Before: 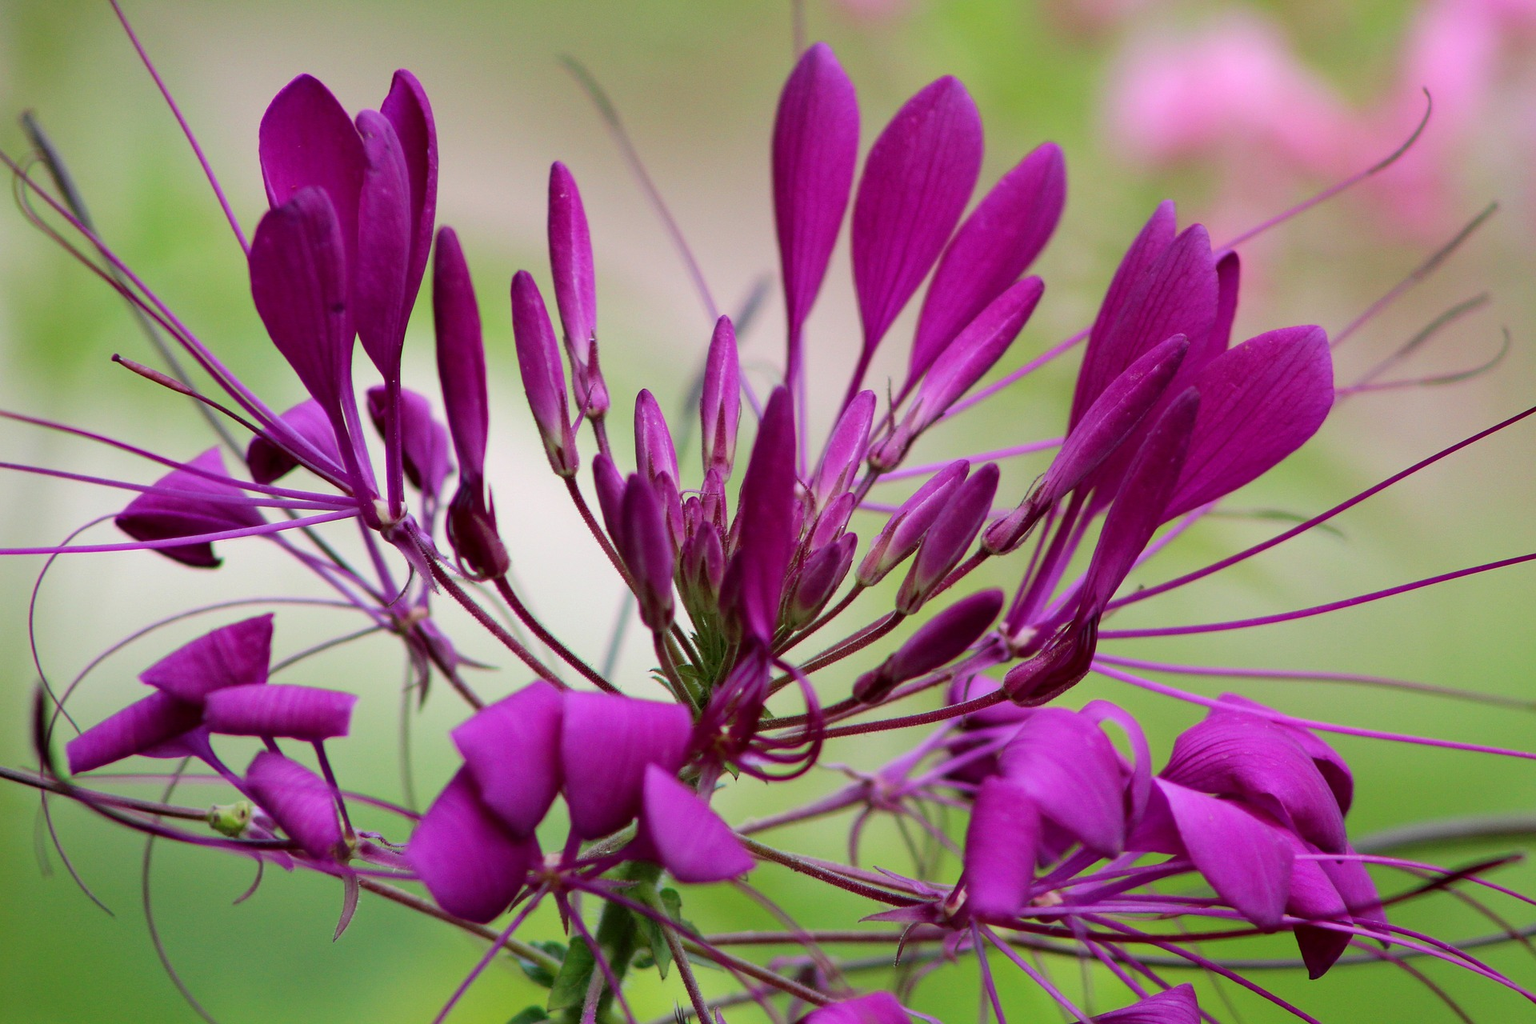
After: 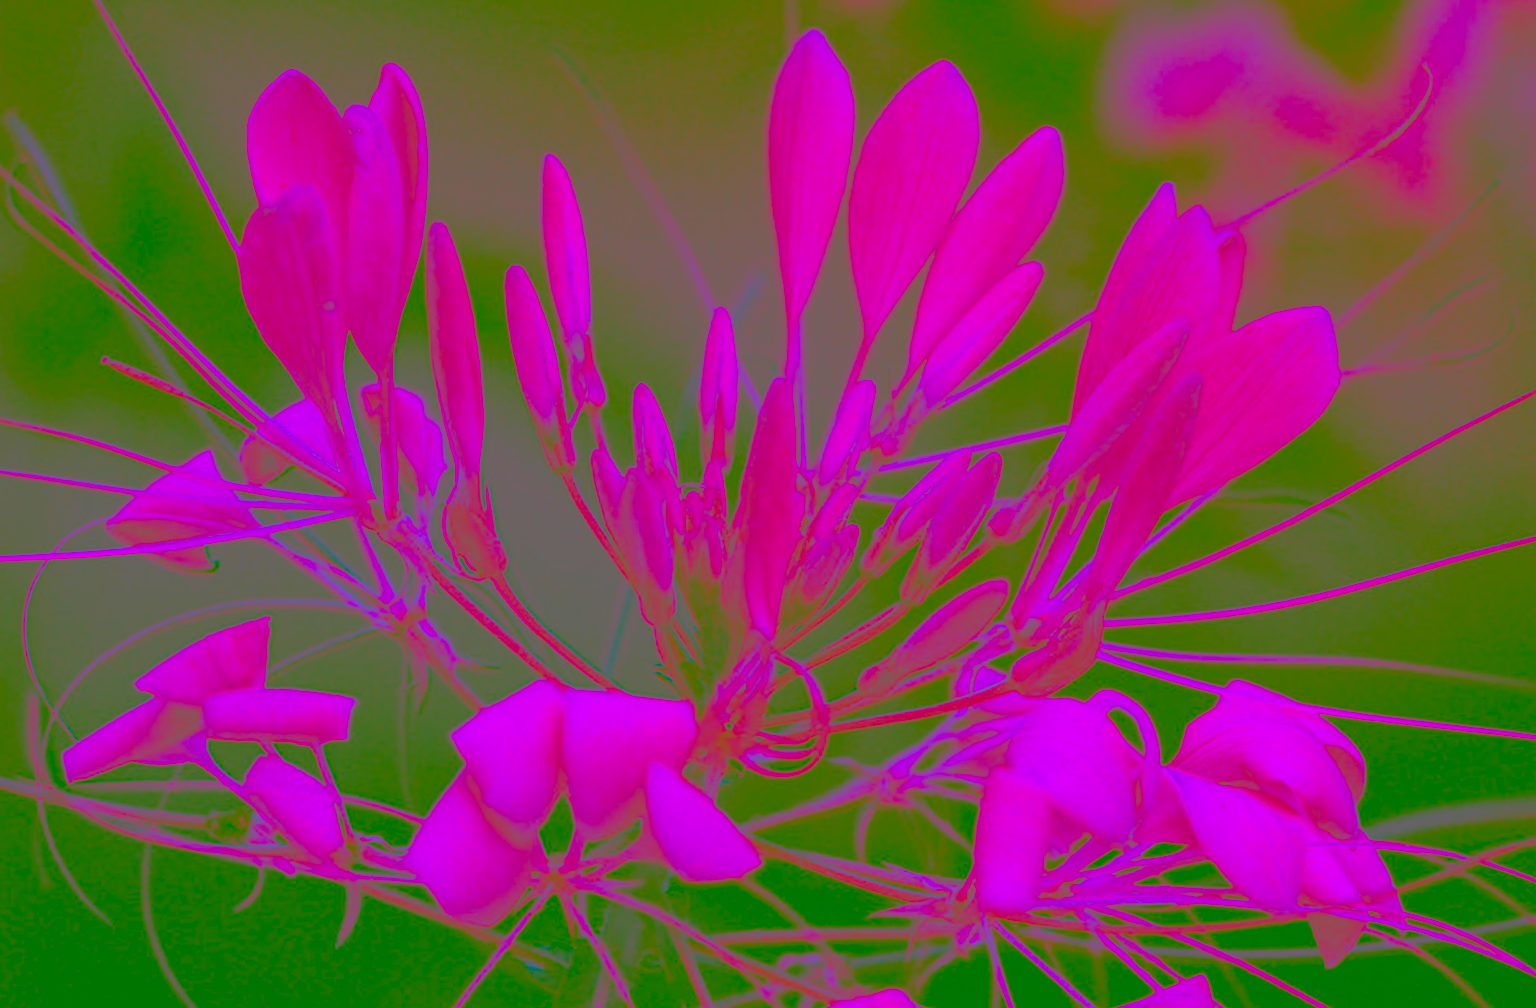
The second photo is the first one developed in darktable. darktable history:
contrast brightness saturation: contrast -0.99, brightness -0.17, saturation 0.75
local contrast: mode bilateral grid, contrast 20, coarseness 50, detail 130%, midtone range 0.2
shadows and highlights: shadows 60, soften with gaussian
sharpen: on, module defaults
bloom: size 5%, threshold 95%, strength 15%
rotate and perspective: rotation -1°, crop left 0.011, crop right 0.989, crop top 0.025, crop bottom 0.975
